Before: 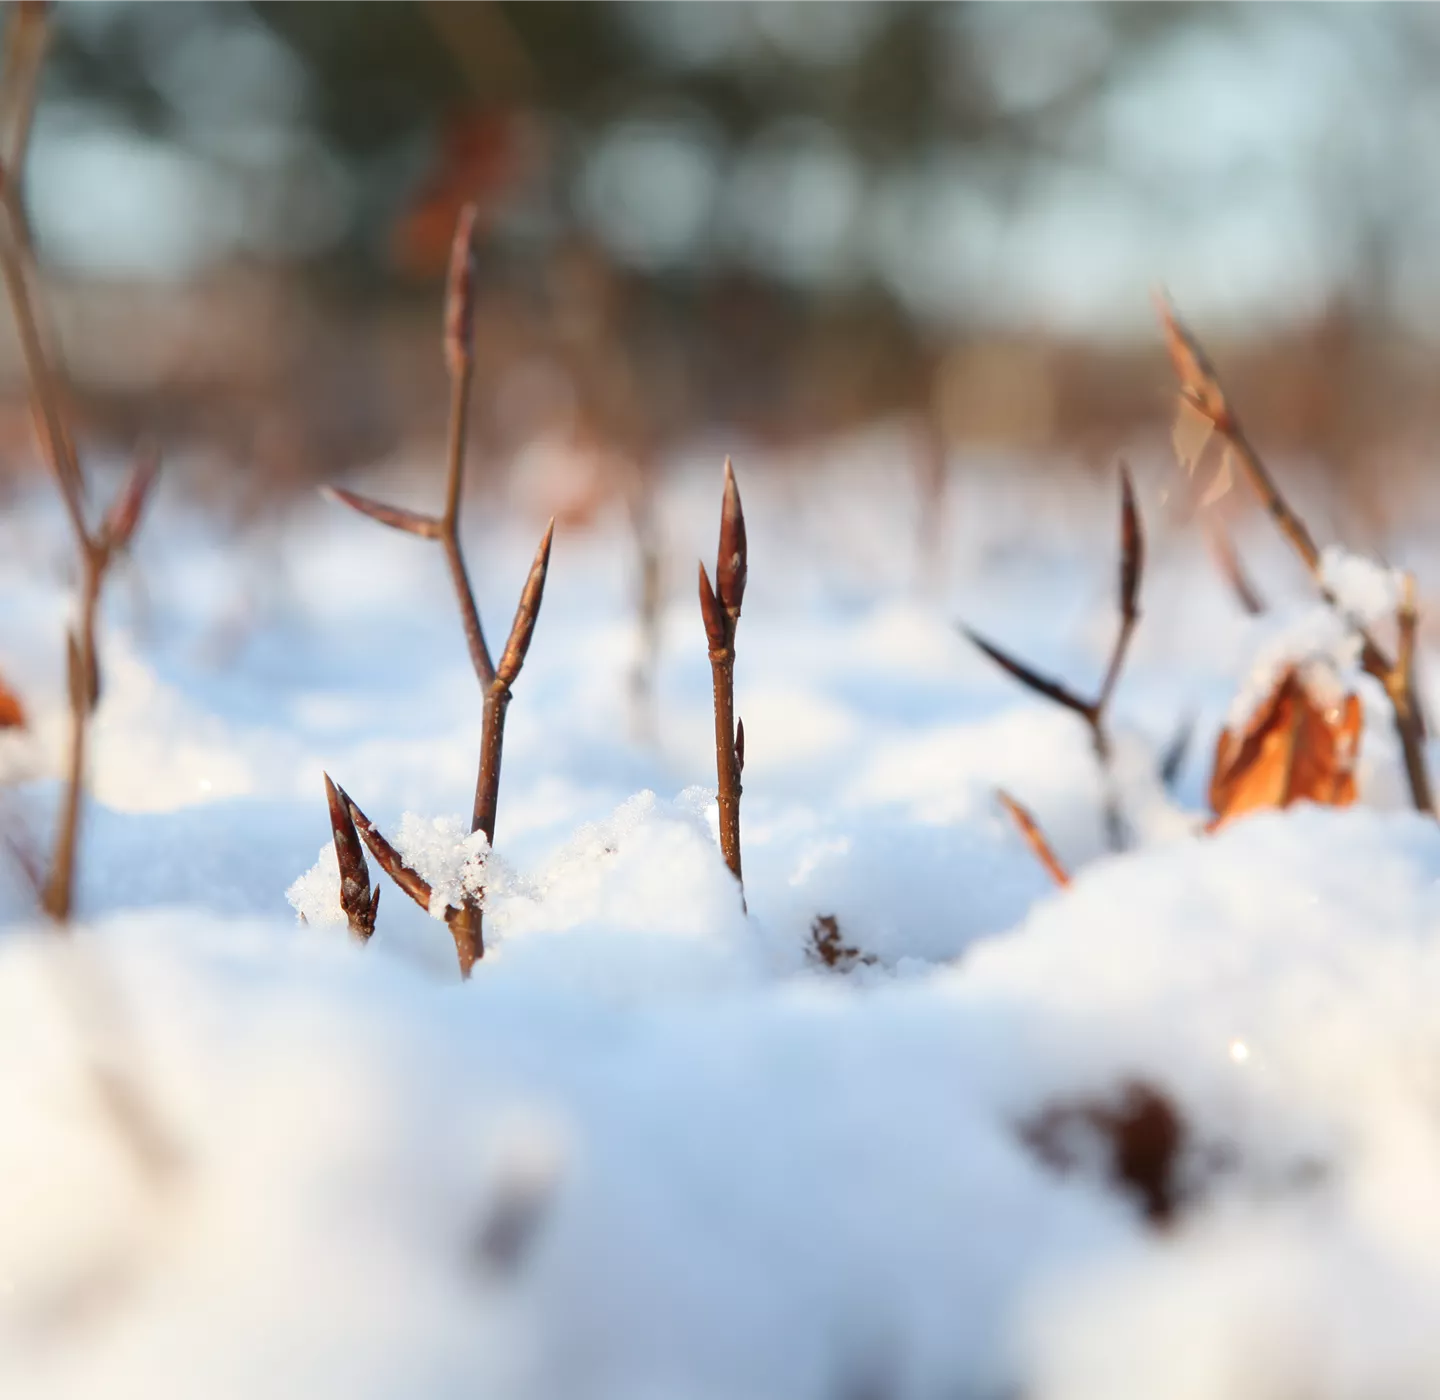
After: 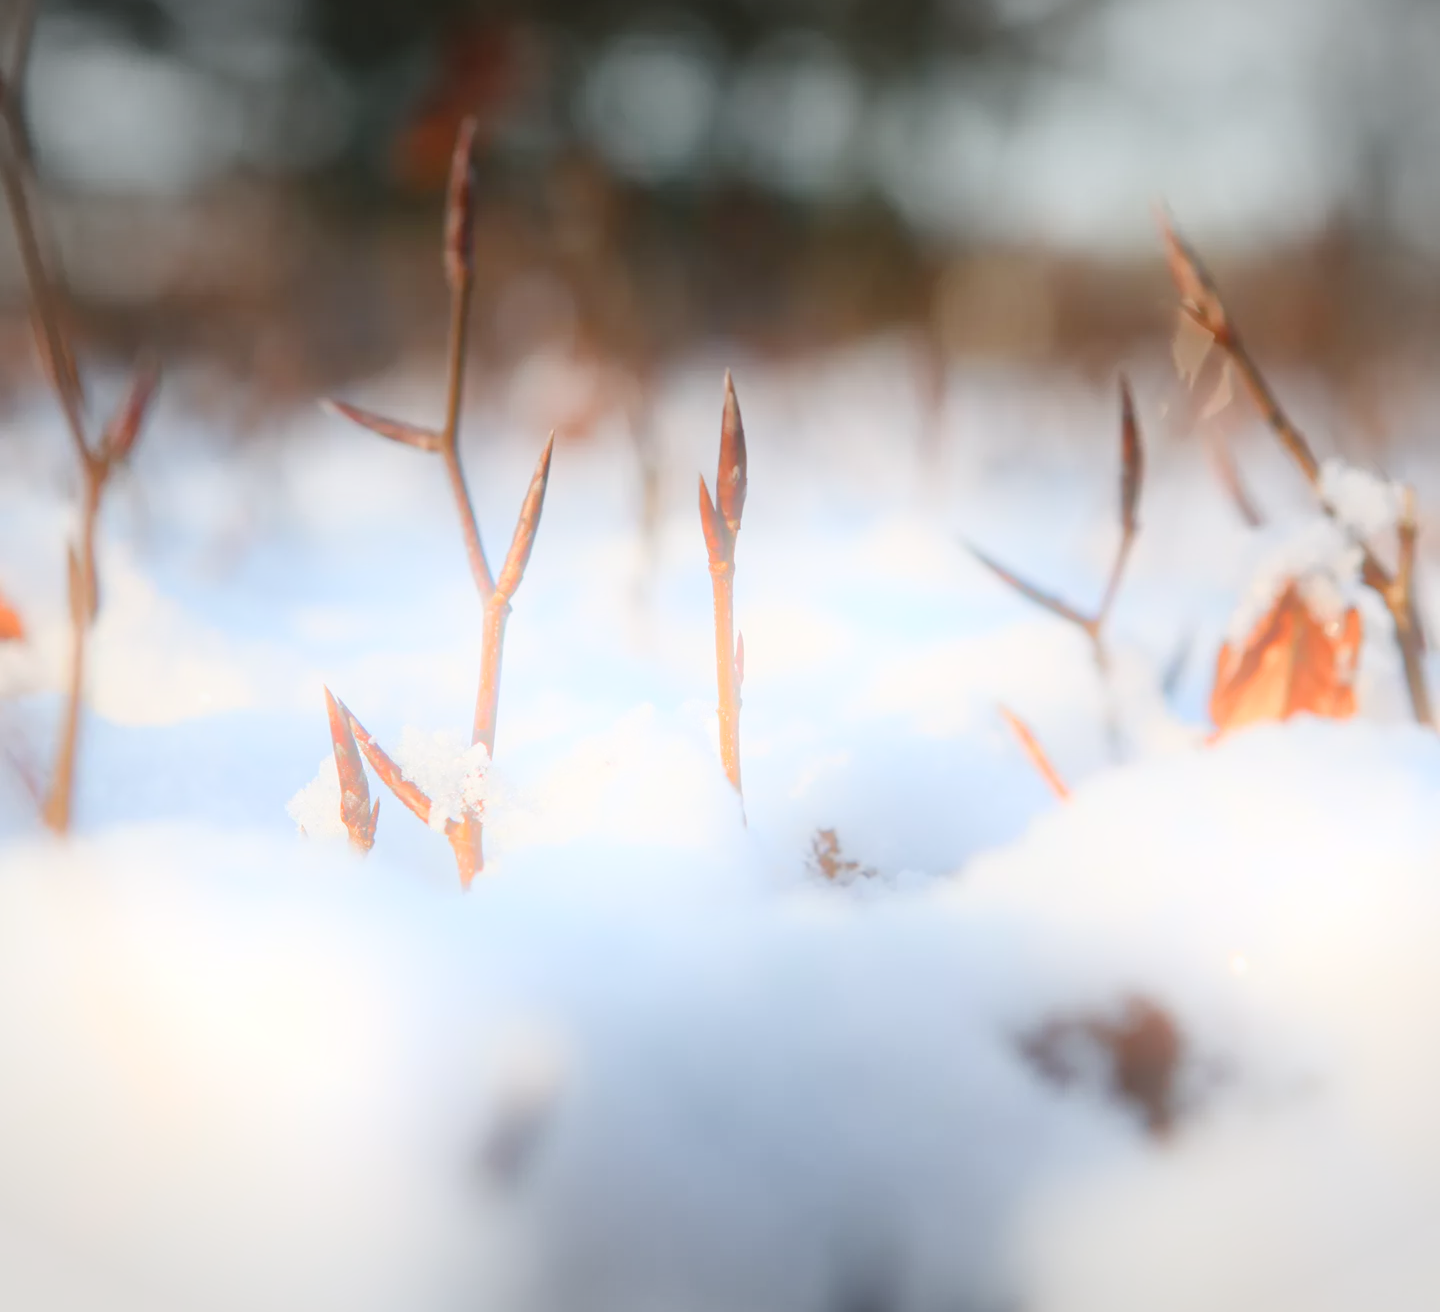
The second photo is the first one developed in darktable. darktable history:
color balance rgb: shadows lift › luminance -10%, shadows lift › chroma 1%, shadows lift › hue 113°, power › luminance -15%, highlights gain › chroma 0.2%, highlights gain › hue 333°, global offset › luminance 0.5%, perceptual saturation grading › global saturation 20%, perceptual saturation grading › highlights -50%, perceptual saturation grading › shadows 25%, contrast -10%
crop and rotate: top 6.25%
bloom: on, module defaults
vignetting: fall-off start 100%, brightness -0.282, width/height ratio 1.31
